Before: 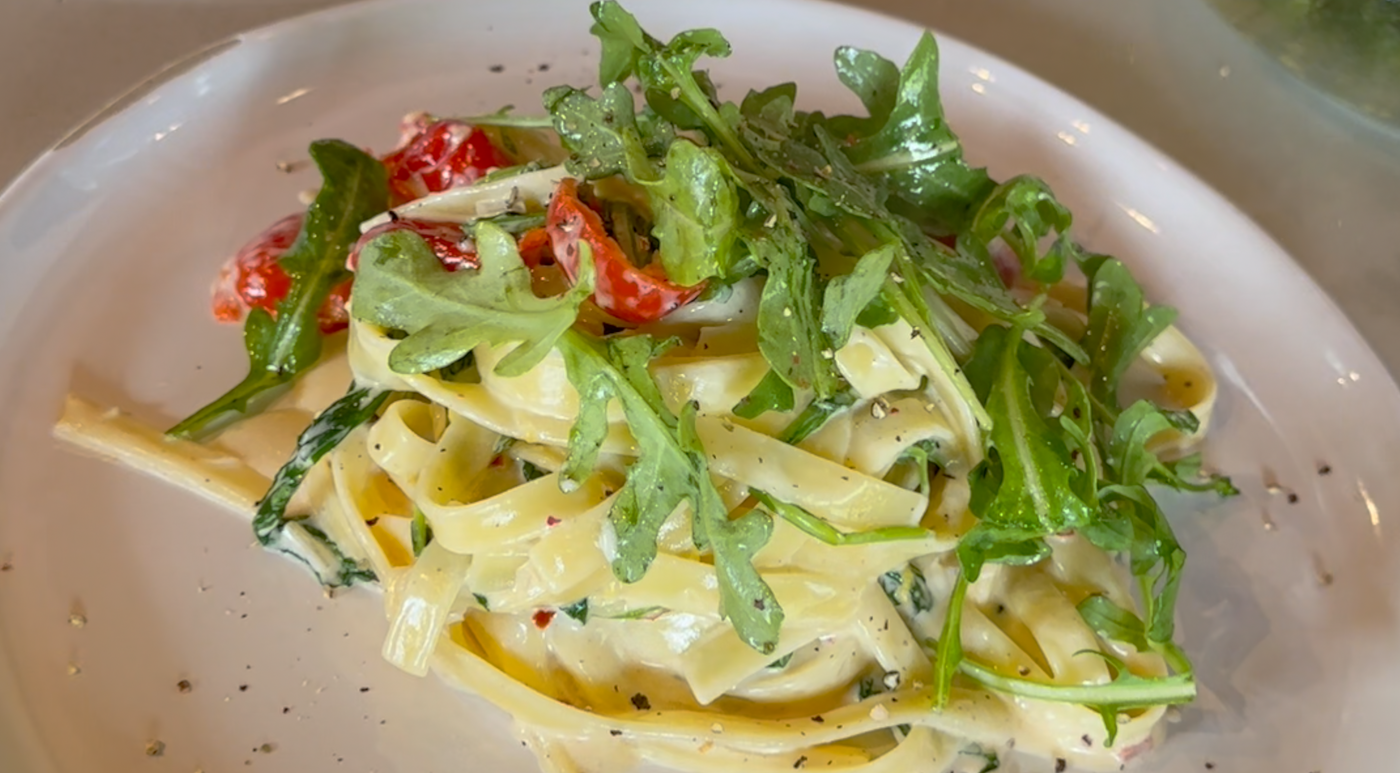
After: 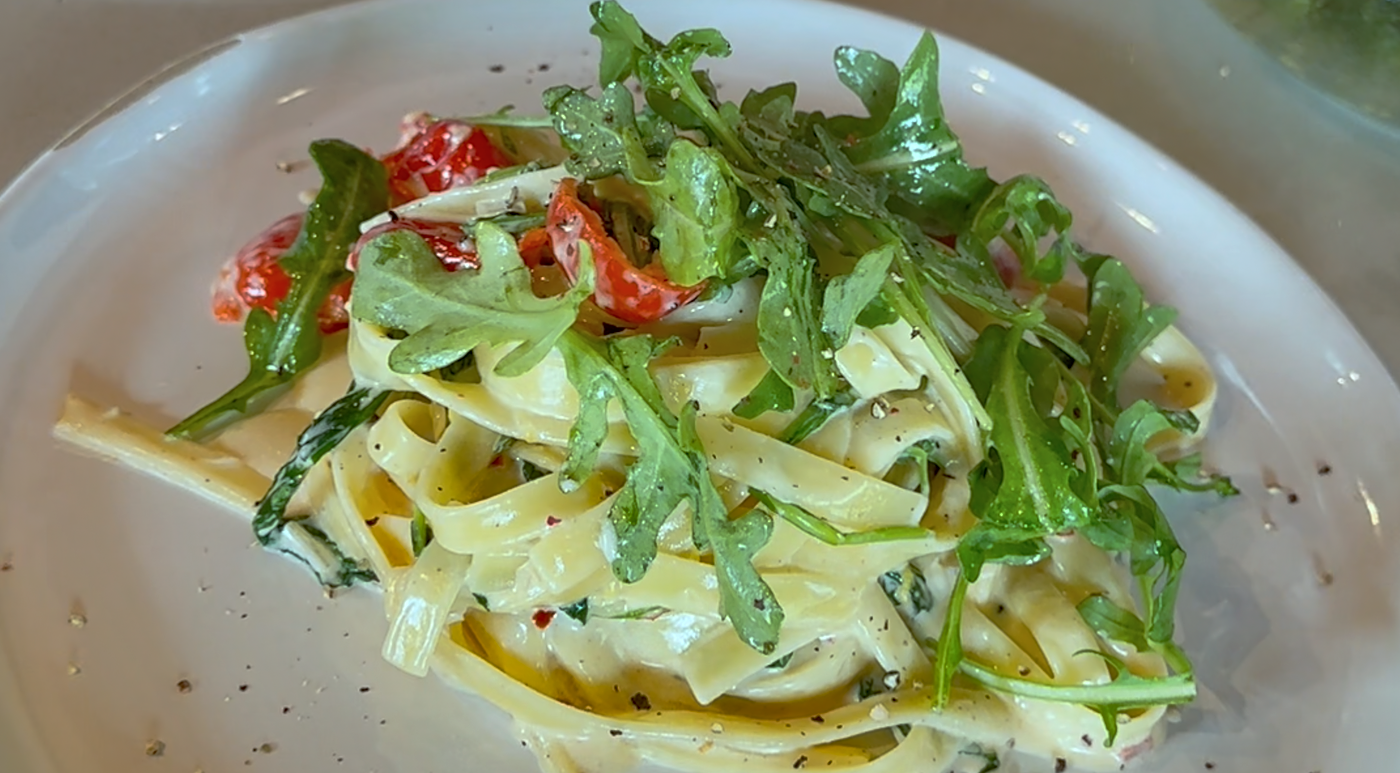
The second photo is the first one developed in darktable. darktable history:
color correction: highlights a* -10.04, highlights b* -10.37
shadows and highlights: low approximation 0.01, soften with gaussian
sharpen: on, module defaults
